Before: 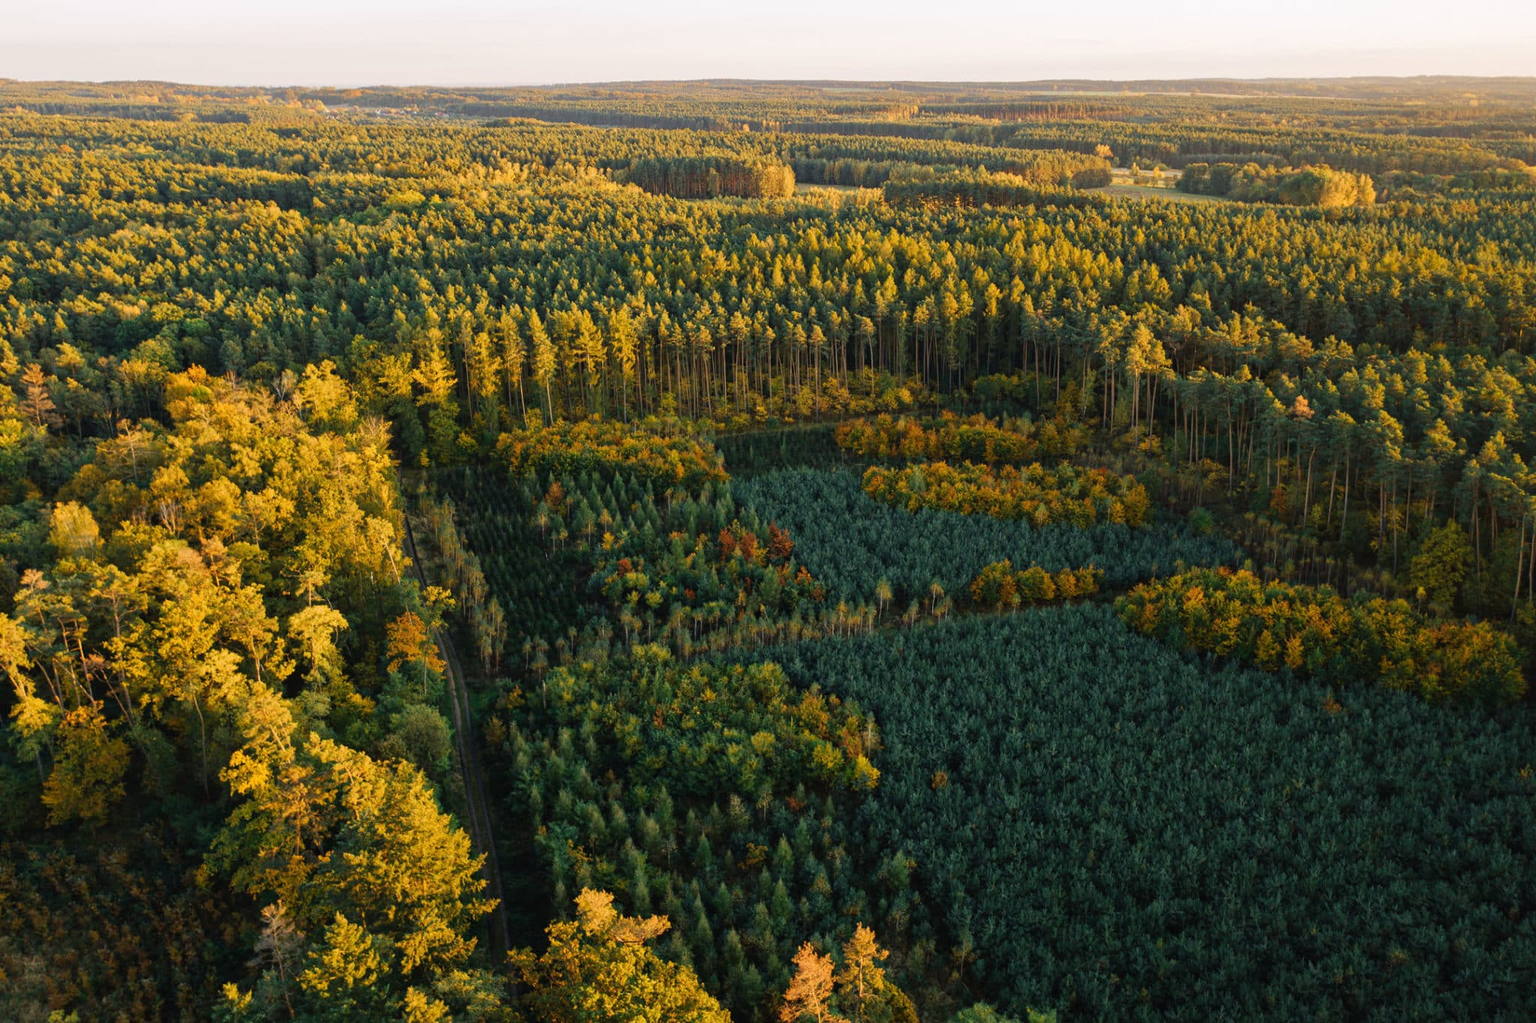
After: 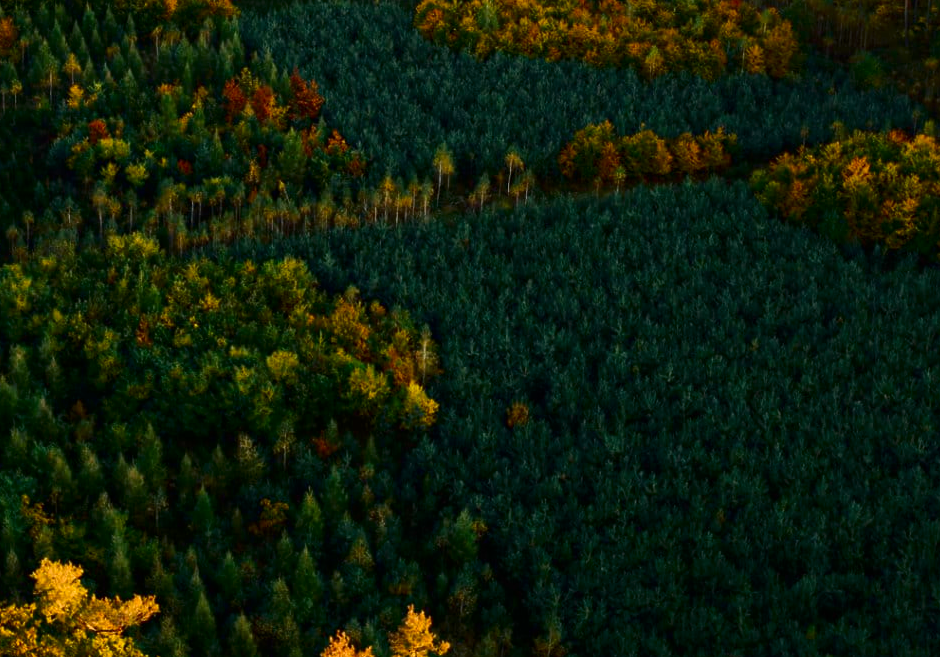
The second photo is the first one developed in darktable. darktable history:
exposure: exposure 0.219 EV, compensate highlight preservation false
crop: left 35.899%, top 45.841%, right 18.17%, bottom 5.925%
contrast brightness saturation: contrast 0.126, brightness -0.222, saturation 0.147
